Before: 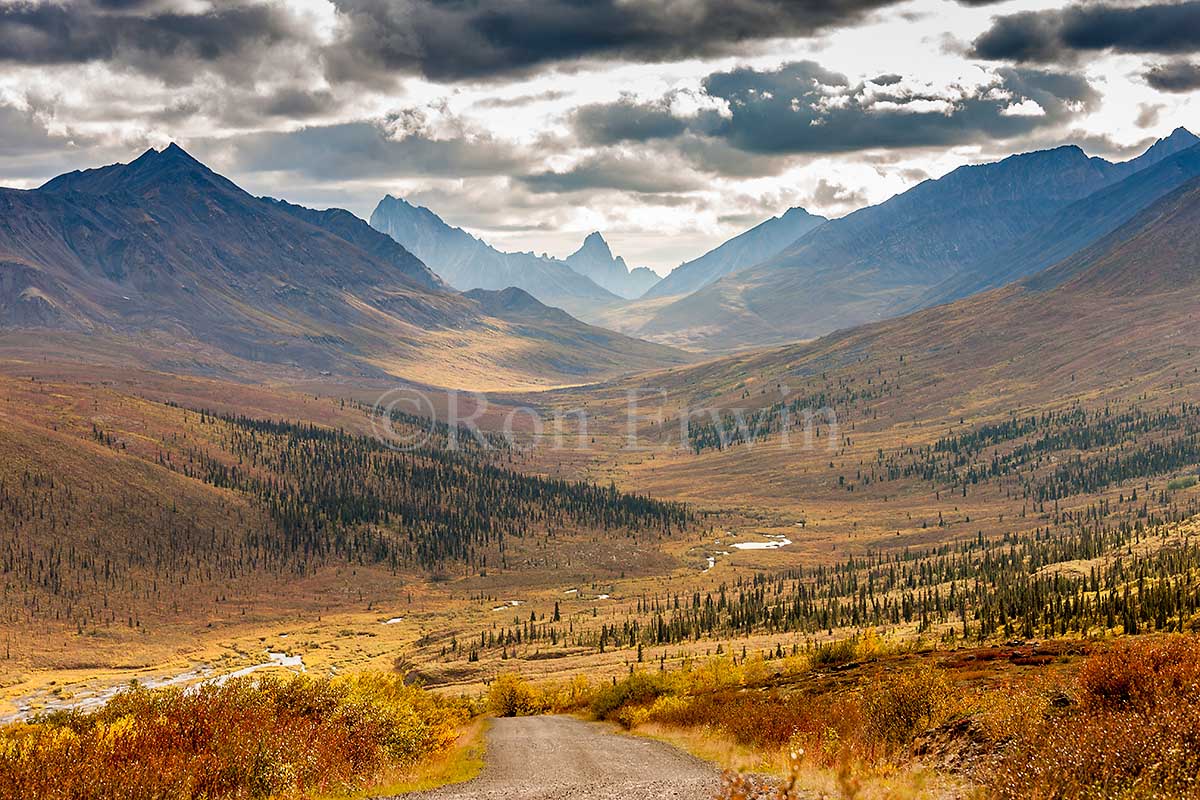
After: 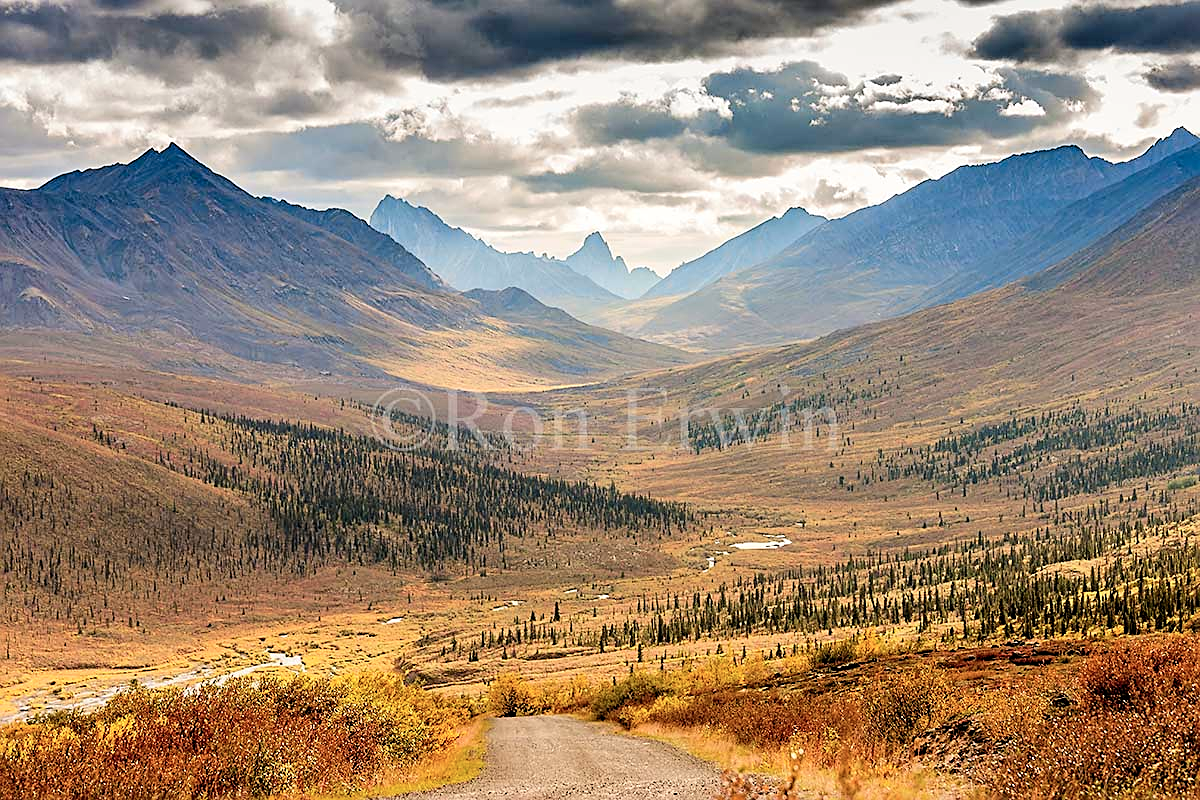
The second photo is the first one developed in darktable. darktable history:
tone curve: curves: ch0 [(0, 0.01) (0.052, 0.045) (0.136, 0.133) (0.29, 0.332) (0.453, 0.531) (0.676, 0.751) (0.89, 0.919) (1, 1)]; ch1 [(0, 0) (0.094, 0.081) (0.285, 0.299) (0.385, 0.403) (0.446, 0.443) (0.495, 0.496) (0.544, 0.552) (0.589, 0.612) (0.722, 0.728) (1, 1)]; ch2 [(0, 0) (0.257, 0.217) (0.43, 0.421) (0.498, 0.507) (0.531, 0.544) (0.56, 0.579) (0.625, 0.642) (1, 1)], color space Lab, independent channels, preserve colors none
color zones: curves: ch1 [(0, 0.469) (0.001, 0.469) (0.12, 0.446) (0.248, 0.469) (0.5, 0.5) (0.748, 0.5) (0.999, 0.469) (1, 0.469)]
levels: levels [0.016, 0.5, 0.996]
sharpen: on, module defaults
